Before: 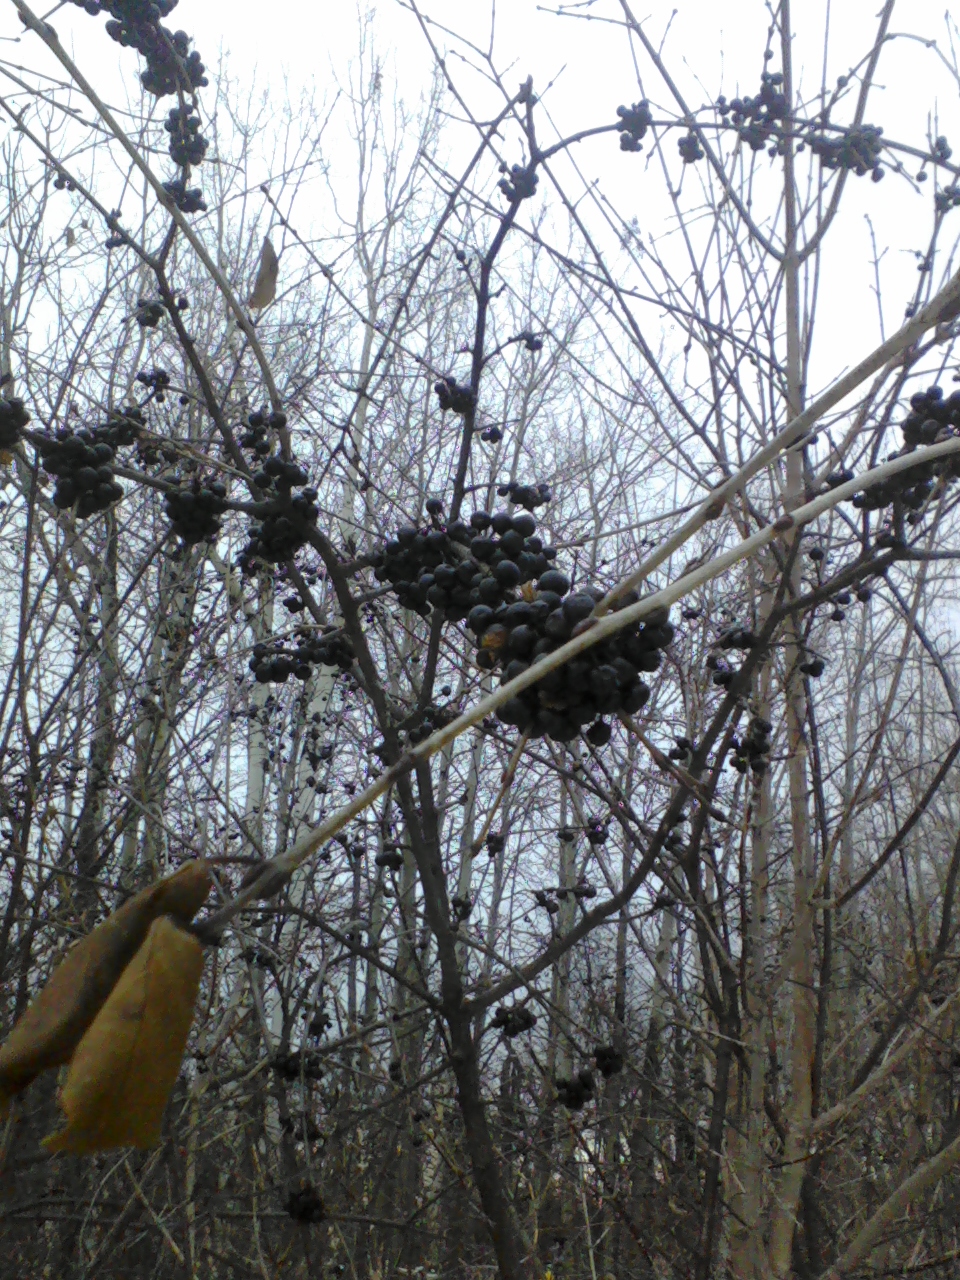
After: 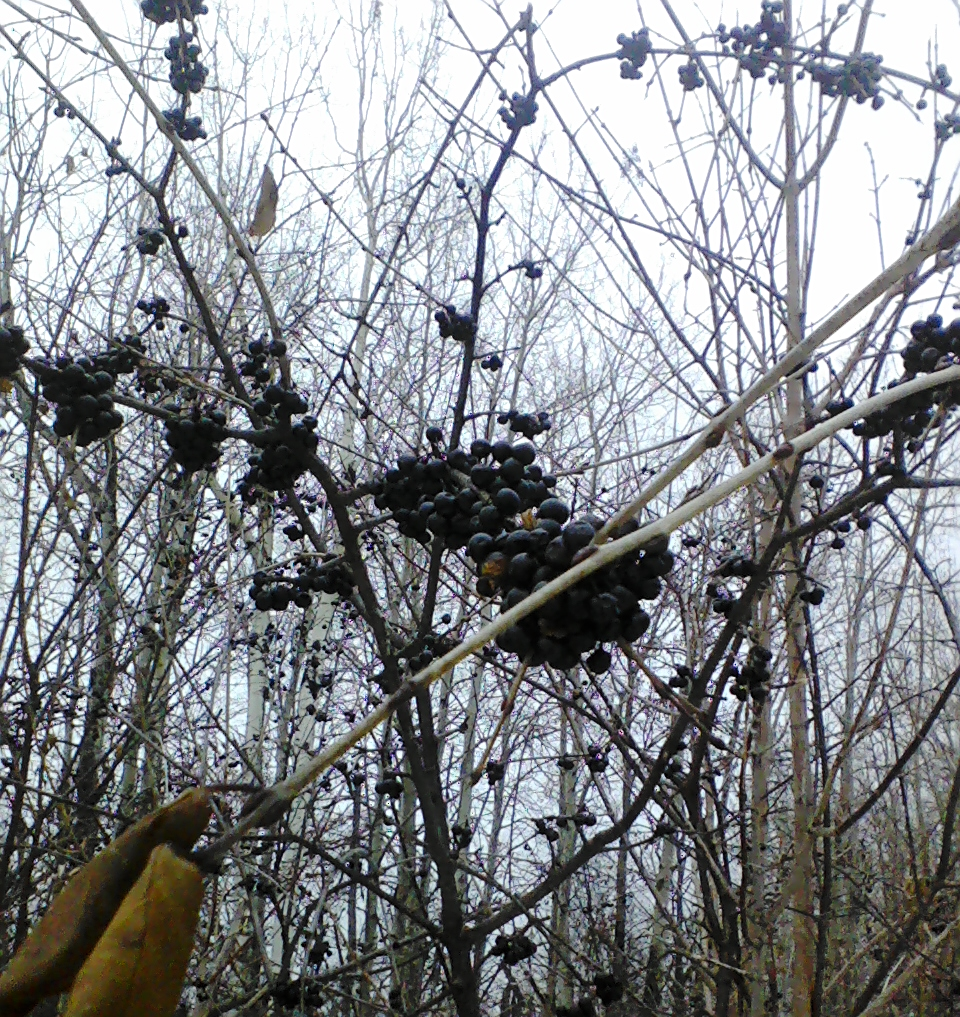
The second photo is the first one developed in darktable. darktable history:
tone curve: curves: ch0 [(0, 0) (0.033, 0.016) (0.171, 0.127) (0.33, 0.331) (0.432, 0.475) (0.601, 0.665) (0.843, 0.876) (1, 1)]; ch1 [(0, 0) (0.339, 0.349) (0.445, 0.42) (0.476, 0.47) (0.501, 0.499) (0.516, 0.525) (0.548, 0.563) (0.584, 0.633) (0.728, 0.746) (1, 1)]; ch2 [(0, 0) (0.327, 0.324) (0.417, 0.44) (0.46, 0.453) (0.502, 0.498) (0.517, 0.524) (0.53, 0.554) (0.579, 0.599) (0.745, 0.704) (1, 1)], preserve colors none
sharpen: on, module defaults
crop and rotate: top 5.649%, bottom 14.832%
